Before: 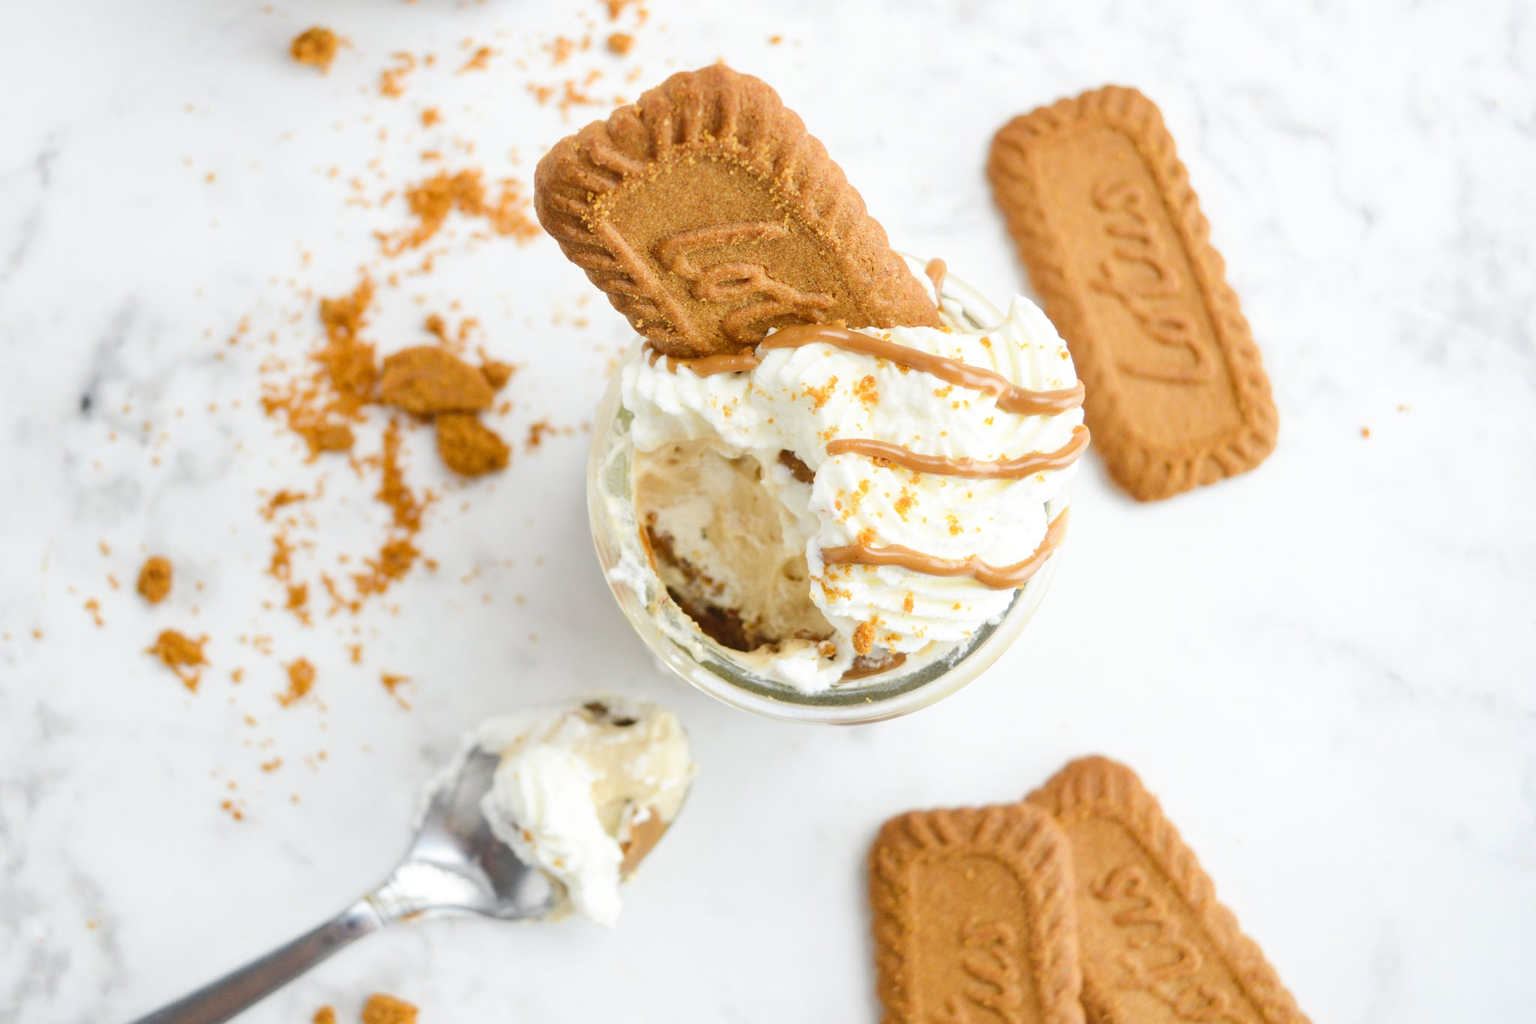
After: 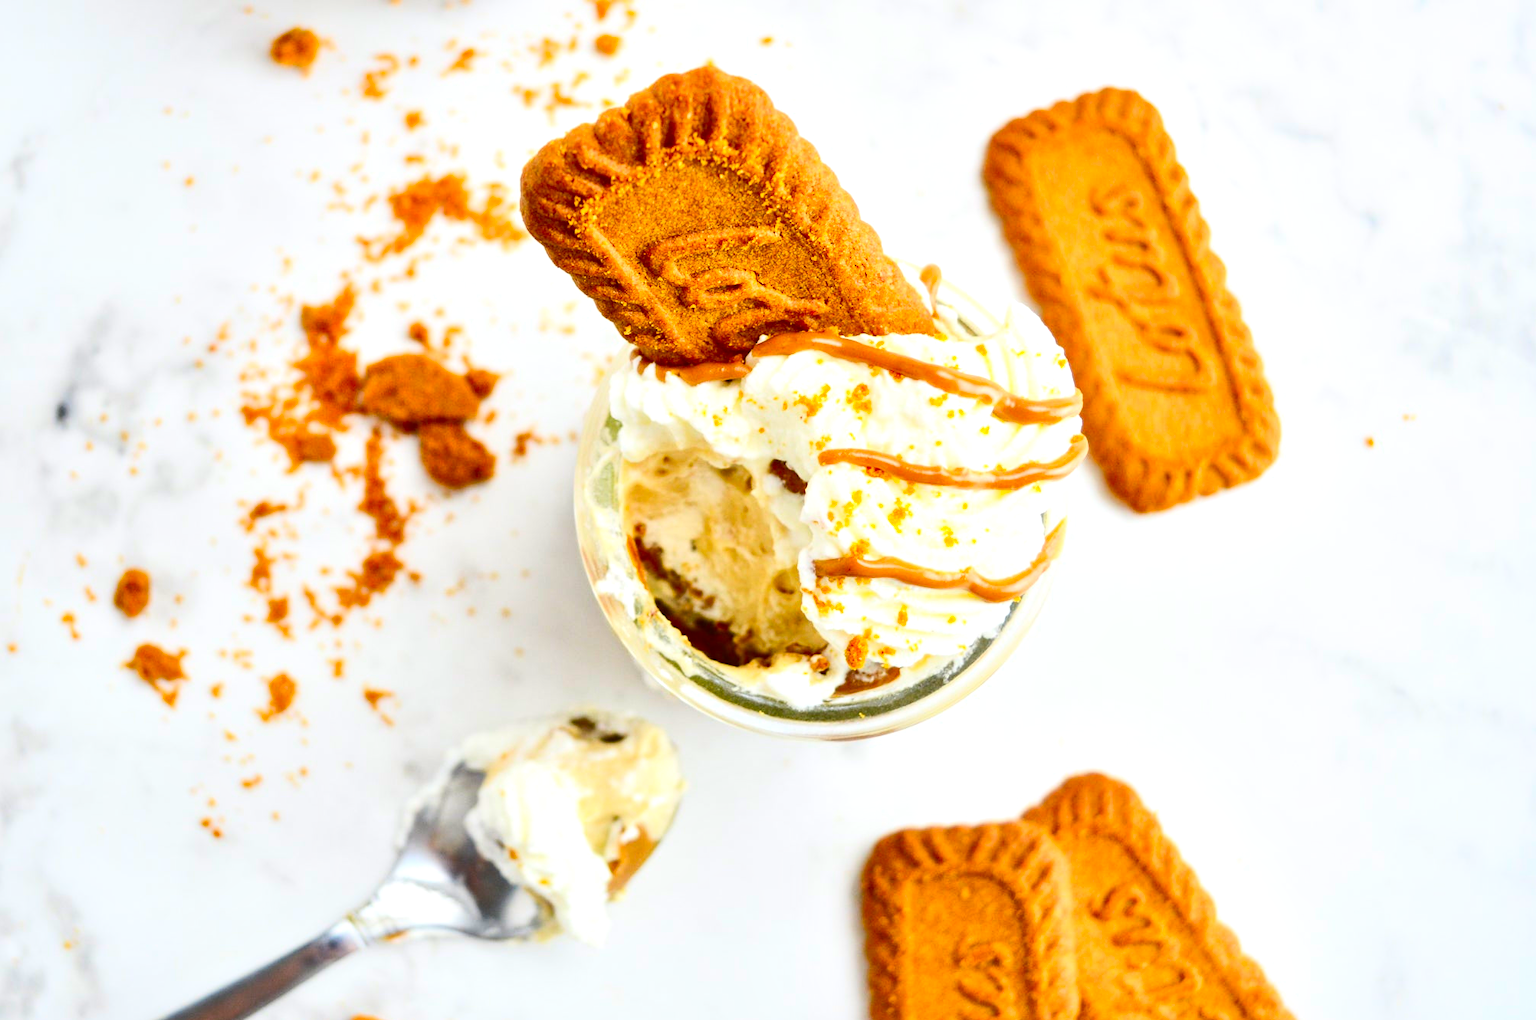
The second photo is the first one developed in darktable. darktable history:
local contrast: mode bilateral grid, contrast 25, coarseness 60, detail 151%, midtone range 0.2
crop: left 1.694%, right 0.282%, bottom 2.058%
contrast brightness saturation: contrast 0.268, brightness 0.013, saturation 0.886
